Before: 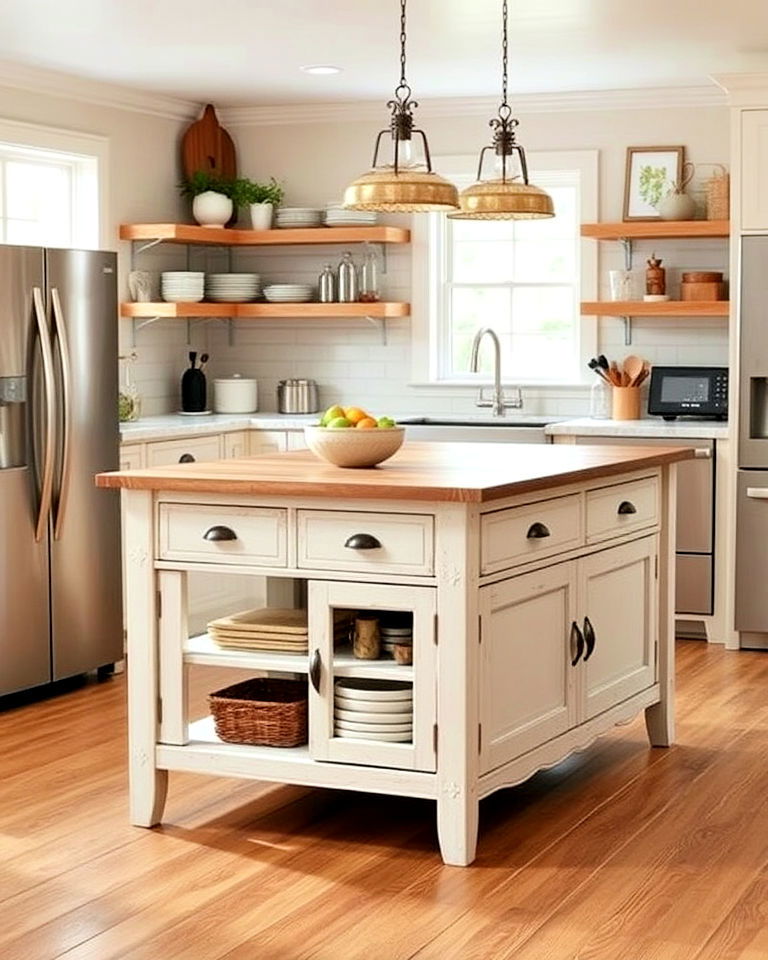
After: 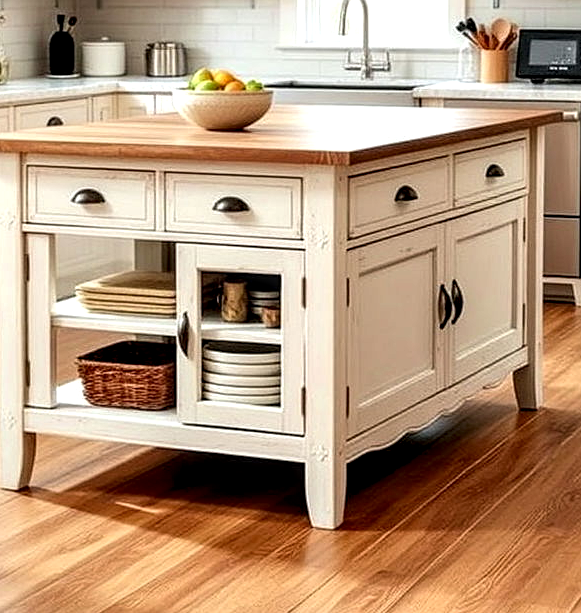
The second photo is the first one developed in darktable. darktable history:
sharpen: amount 0.2
exposure: compensate highlight preservation false
crop and rotate: left 17.299%, top 35.115%, right 7.015%, bottom 1.024%
local contrast: highlights 60%, shadows 60%, detail 160%
tone equalizer: on, module defaults
